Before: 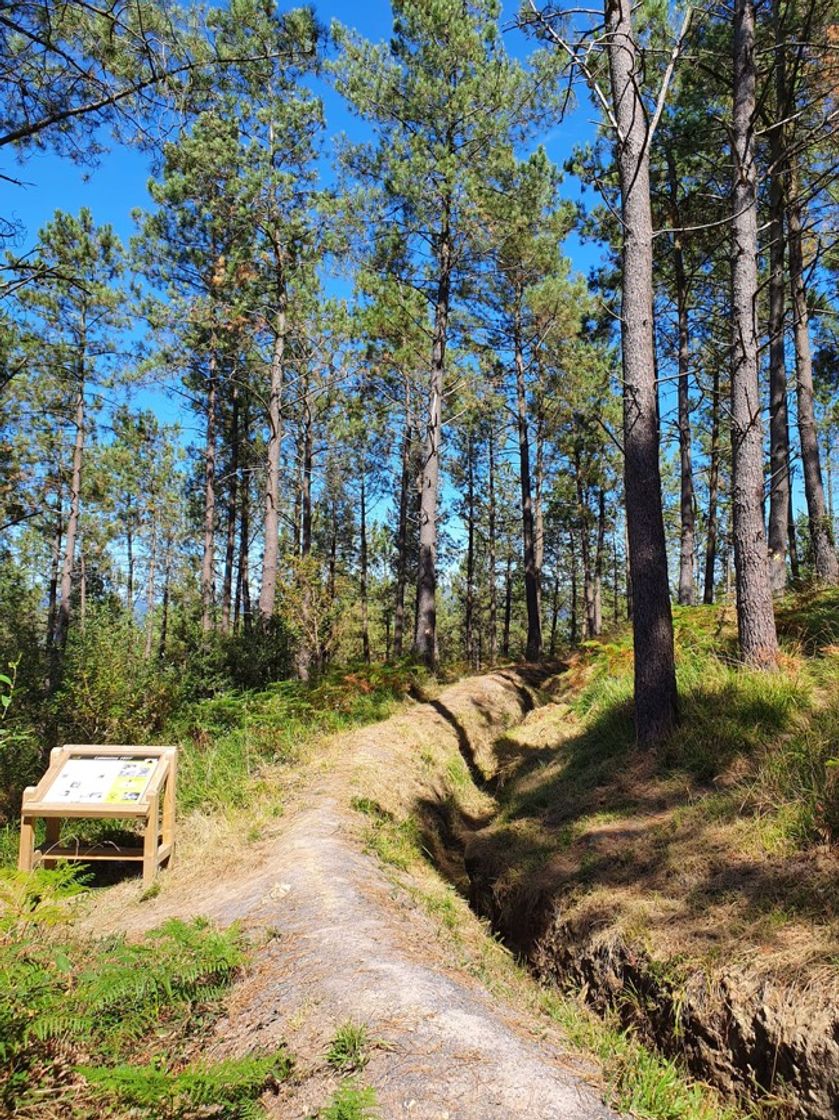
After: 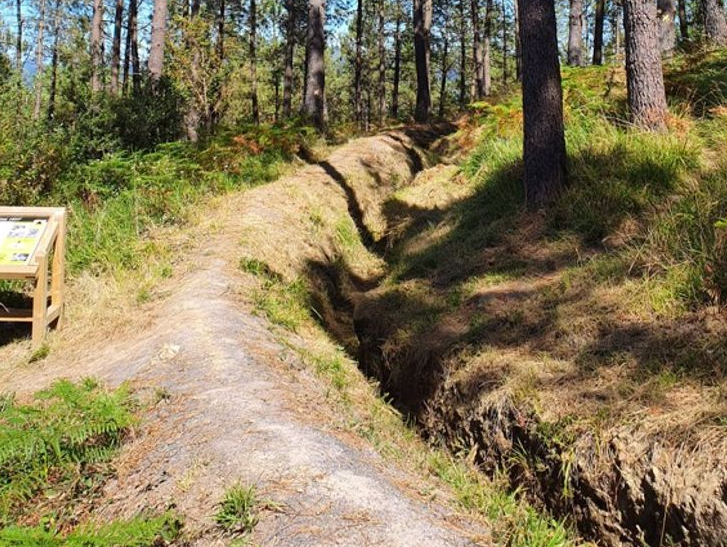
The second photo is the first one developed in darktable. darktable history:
crop and rotate: left 13.3%, top 48.172%, bottom 2.921%
